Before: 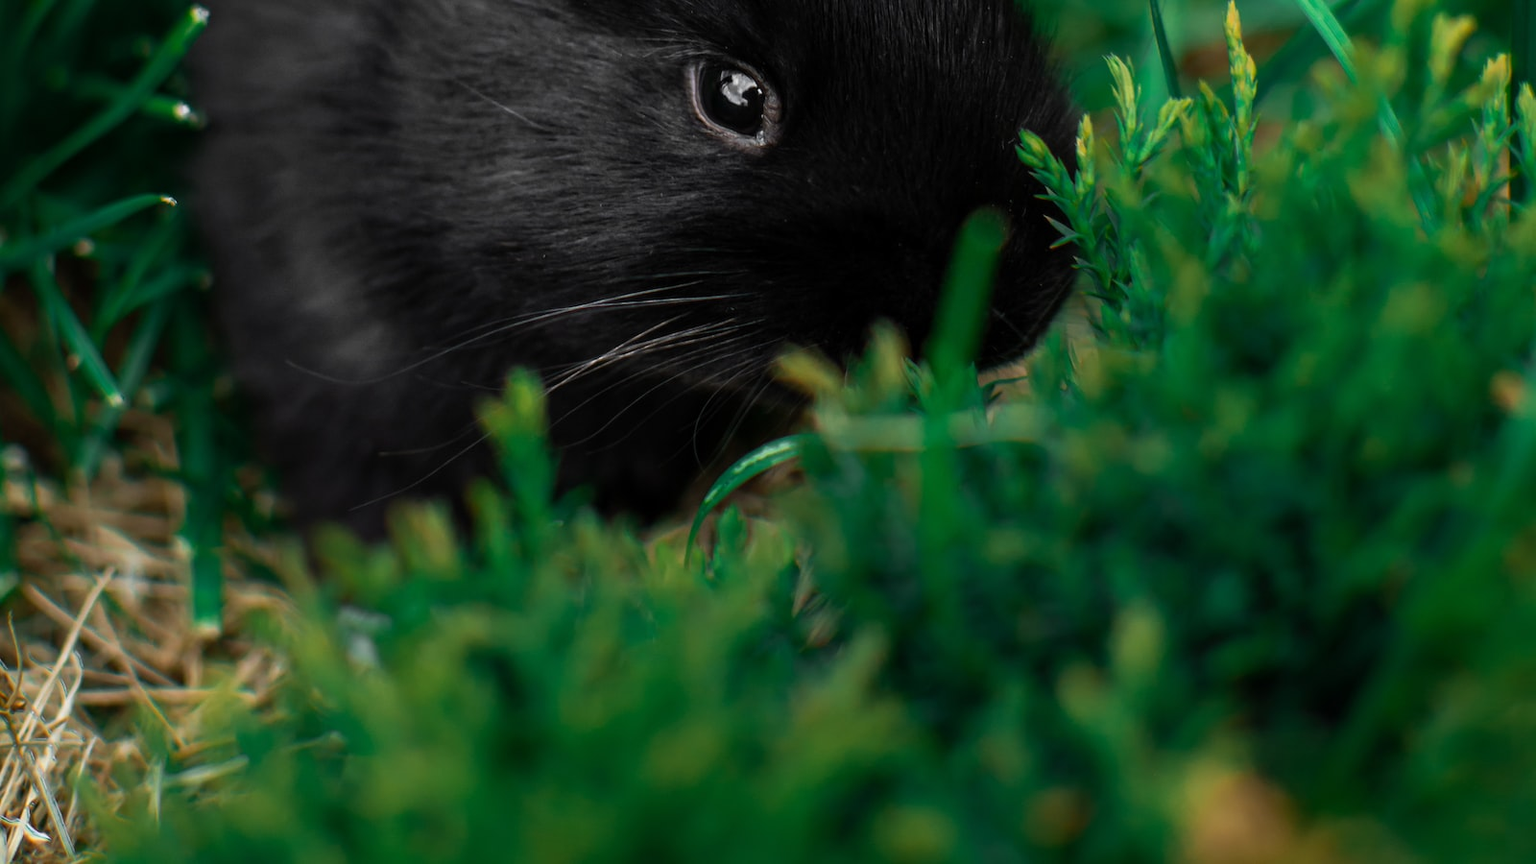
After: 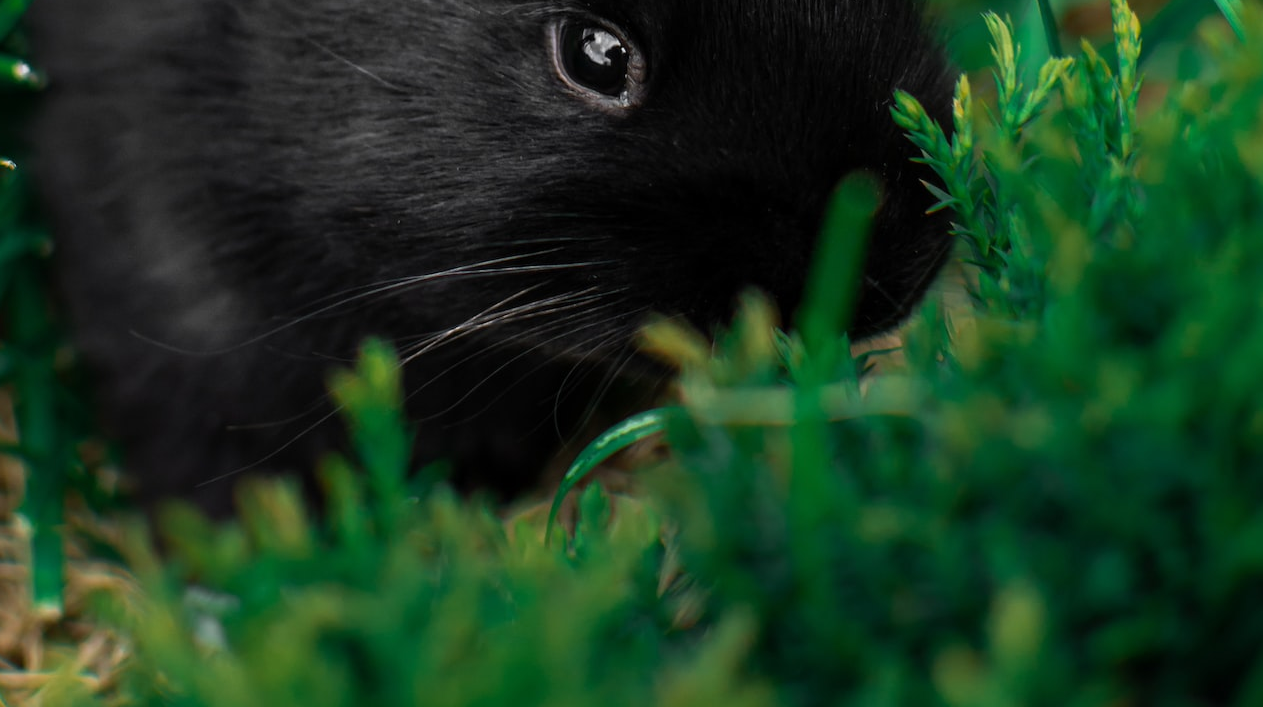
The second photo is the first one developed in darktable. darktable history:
crop and rotate: left 10.562%, top 5.025%, right 10.439%, bottom 16.387%
